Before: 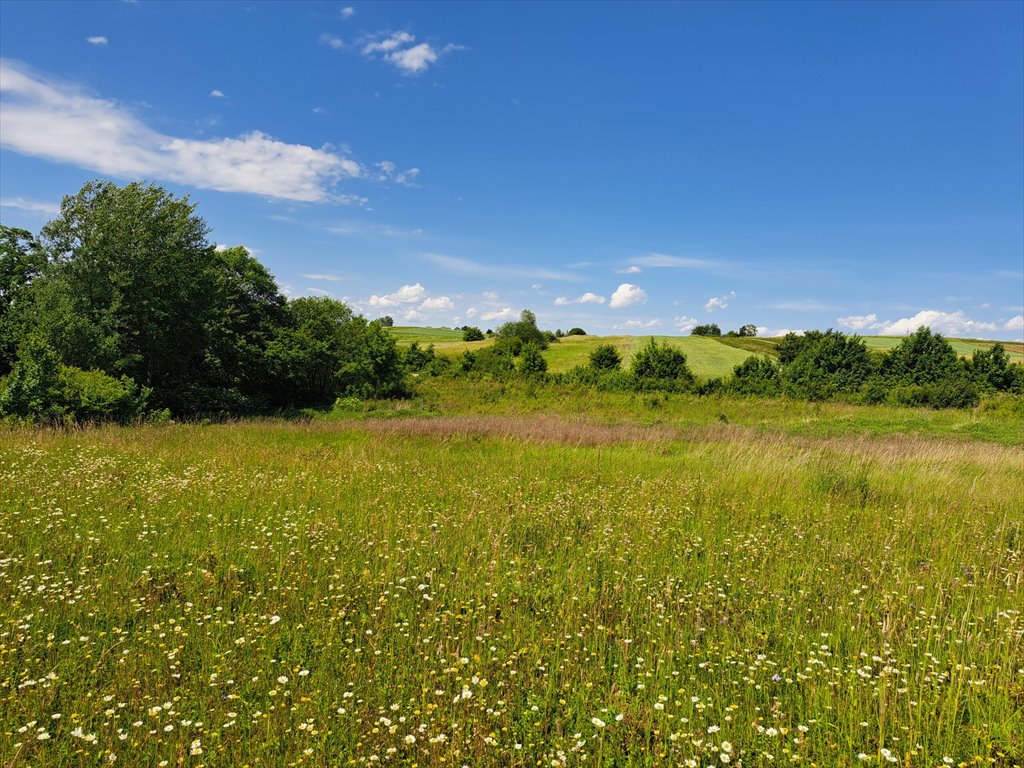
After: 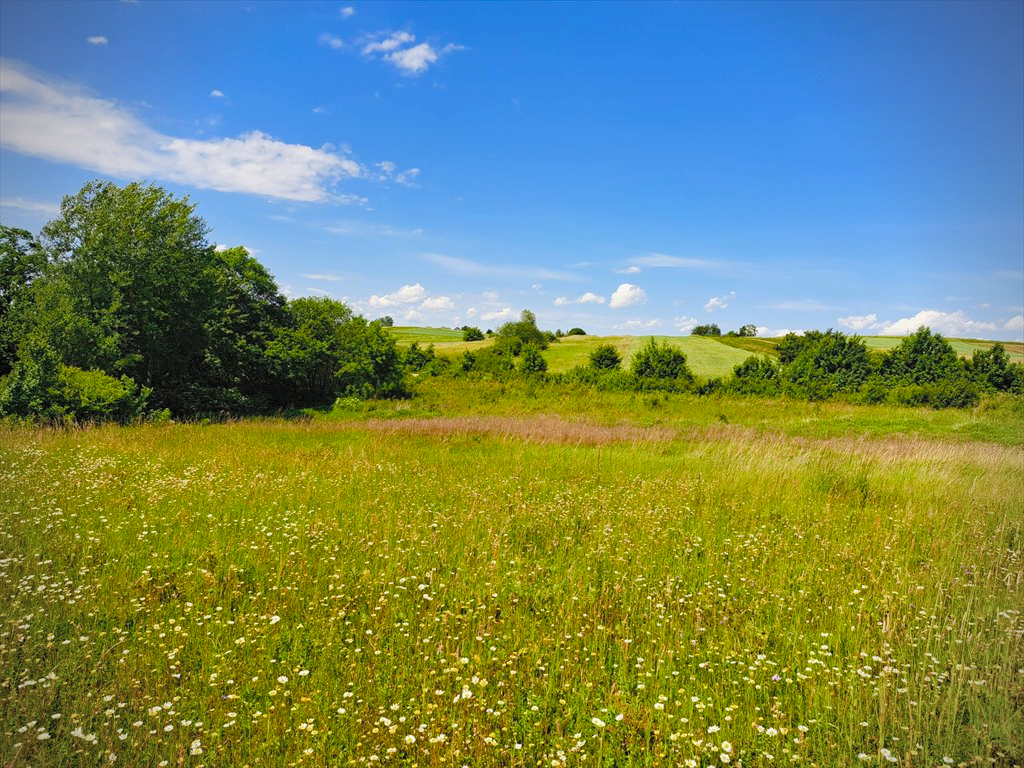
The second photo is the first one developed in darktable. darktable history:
color balance rgb: perceptual saturation grading › global saturation 43.72%, perceptual saturation grading › highlights -50.156%, perceptual saturation grading › shadows 31.117%
contrast brightness saturation: brightness 0.137
vignetting: brightness -0.576, saturation -0.256
color correction: highlights a* -0.272, highlights b* -0.109
tone equalizer: on, module defaults
